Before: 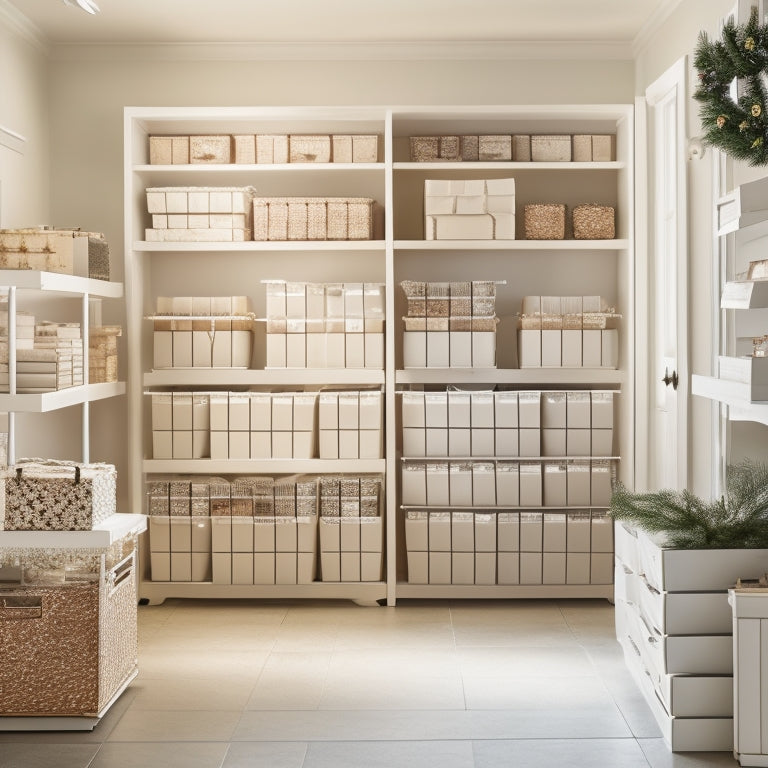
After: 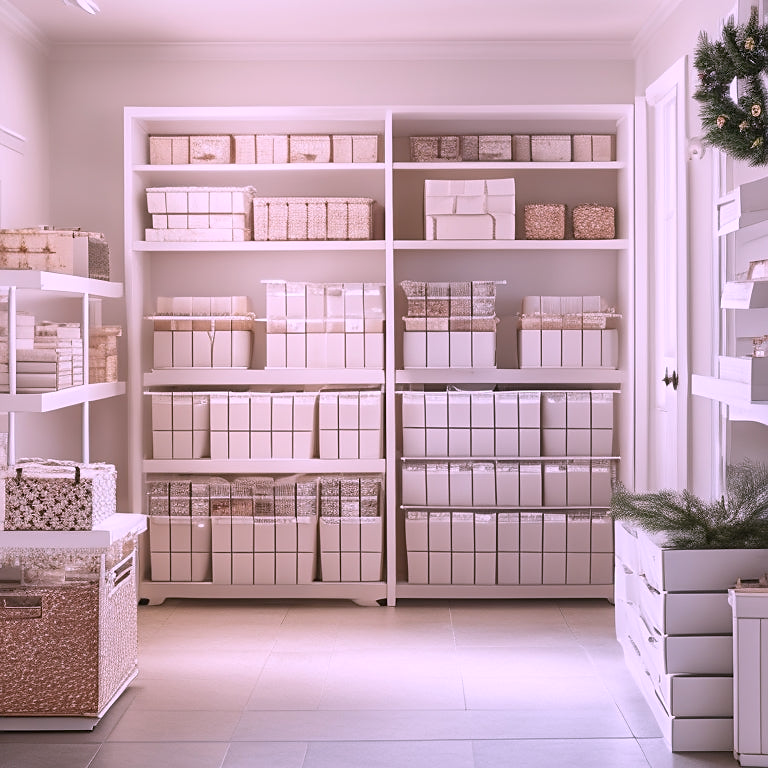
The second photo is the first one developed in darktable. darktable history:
contrast equalizer: y [[0.5, 0.5, 0.478, 0.5, 0.5, 0.5], [0.5 ×6], [0.5 ×6], [0 ×6], [0 ×6]]
sharpen: radius 1.559, amount 0.373, threshold 1.271
color correction: highlights a* 15.46, highlights b* -20.56
